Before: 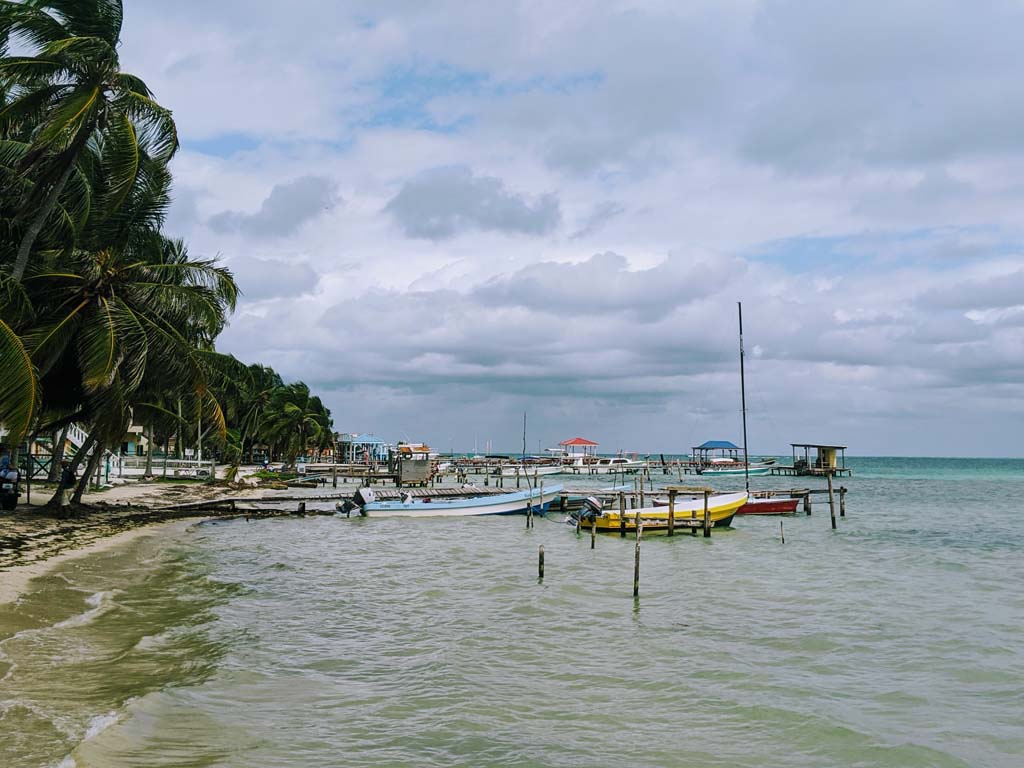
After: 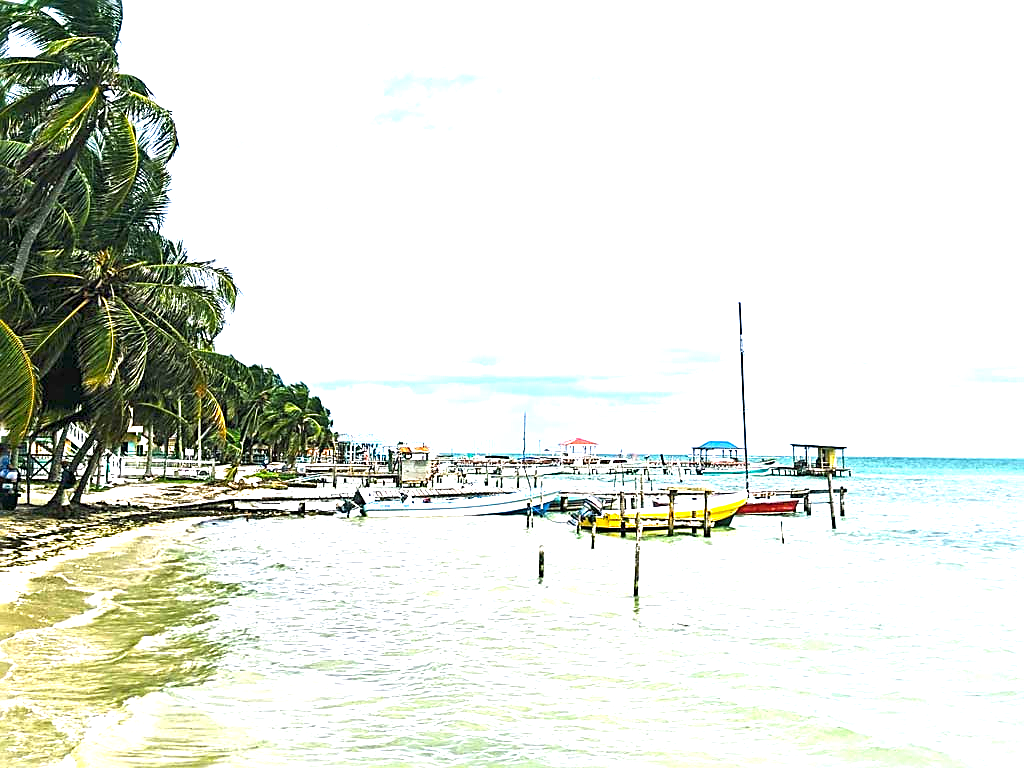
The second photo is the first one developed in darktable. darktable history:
color balance rgb: linear chroma grading › global chroma 3.45%, perceptual saturation grading › global saturation 11.24%, perceptual brilliance grading › global brilliance 3.04%, global vibrance 2.8%
sharpen: radius 2.543, amount 0.636
exposure: black level correction 0, exposure 2 EV, compensate highlight preservation false
